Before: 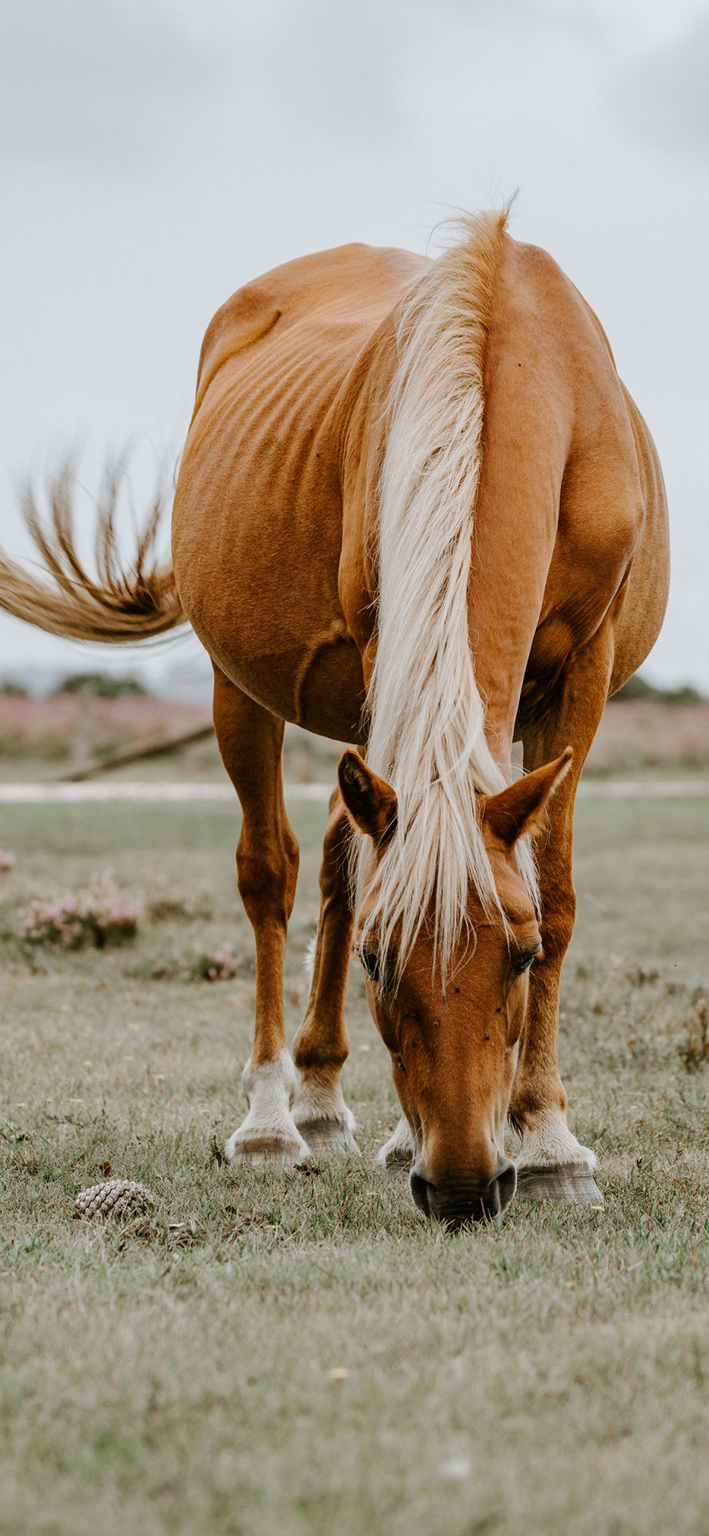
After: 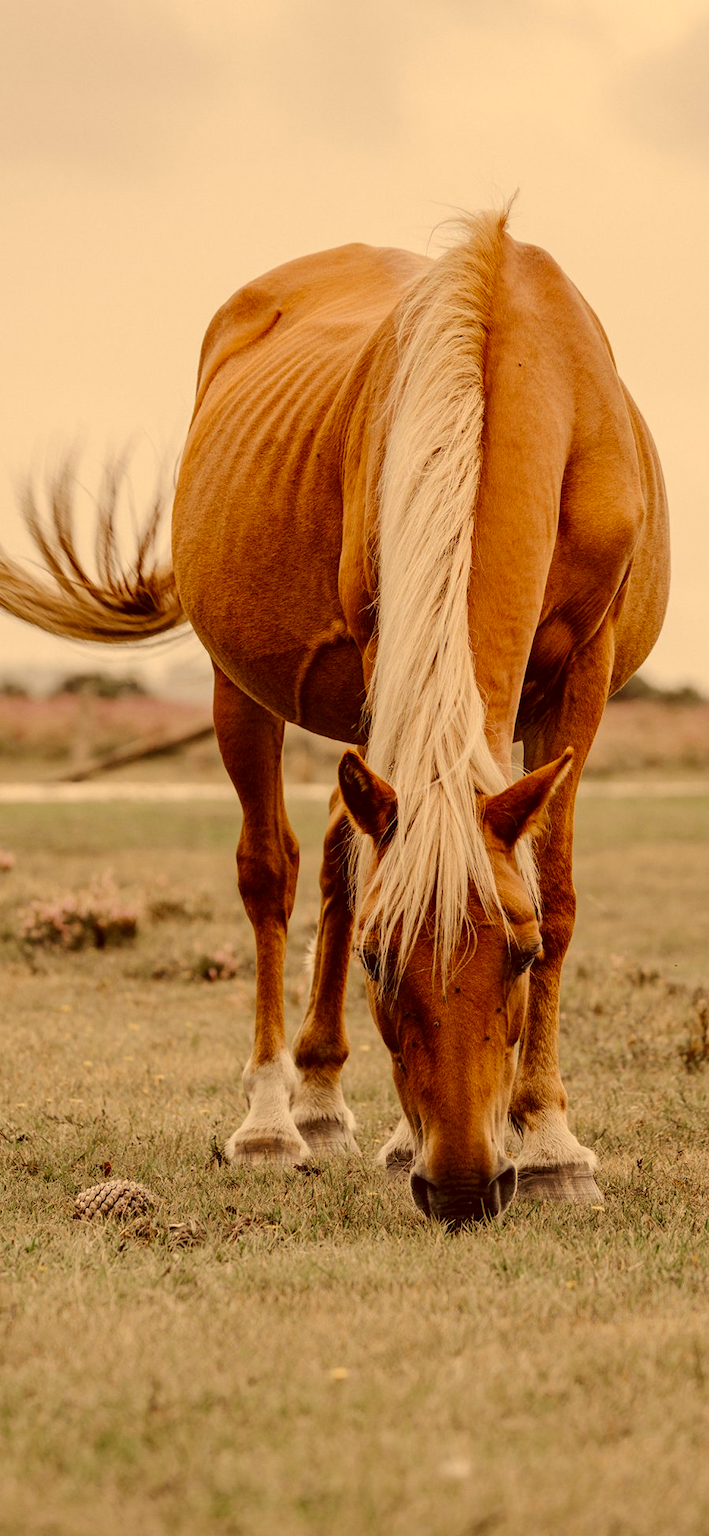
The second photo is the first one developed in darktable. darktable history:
color correction: highlights a* 9.67, highlights b* 38.43, shadows a* 15.1, shadows b* 3.45
